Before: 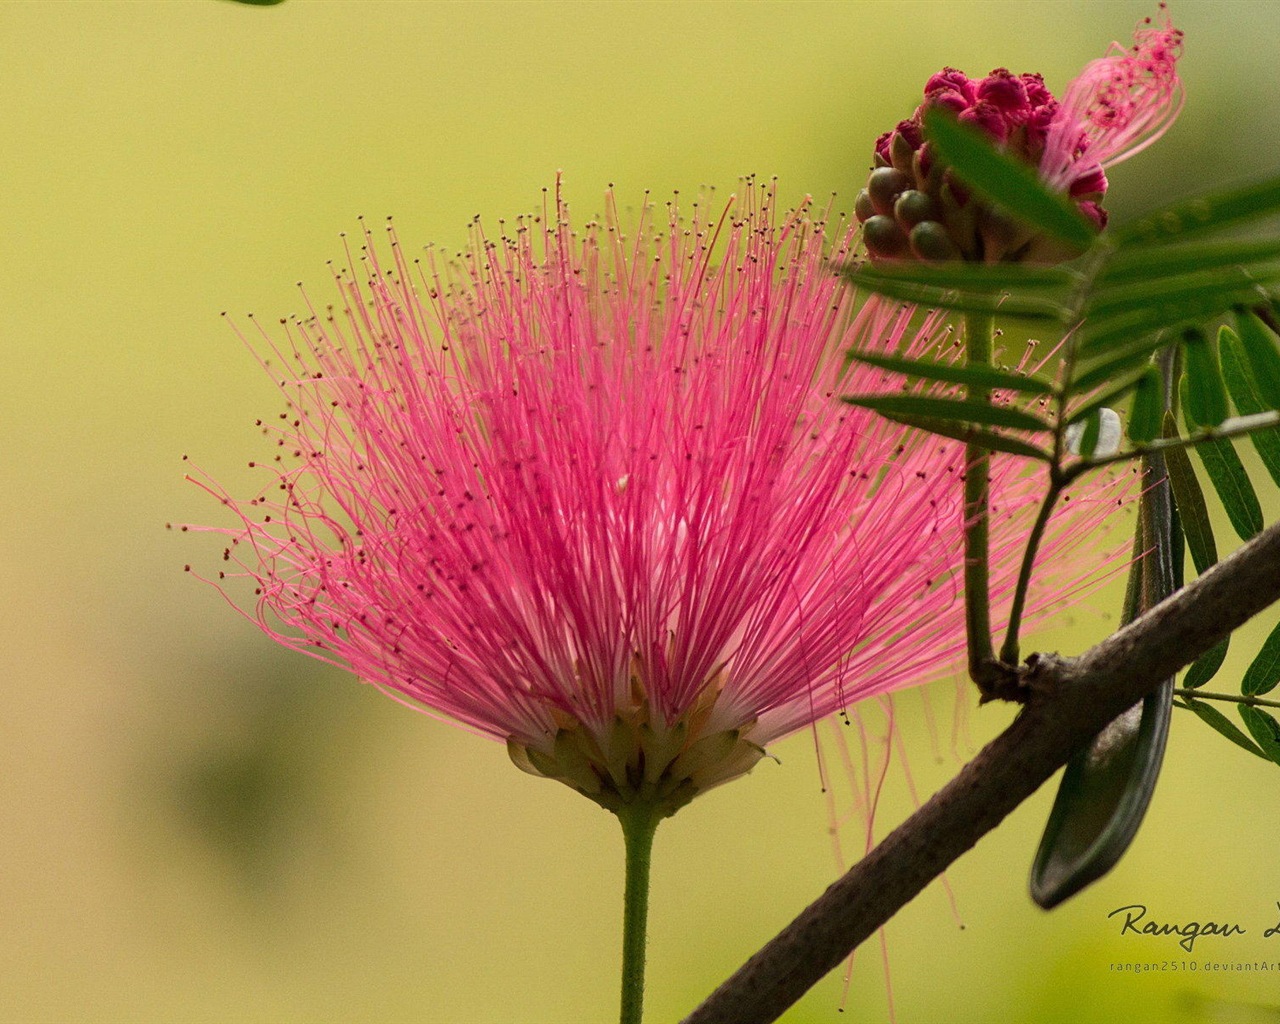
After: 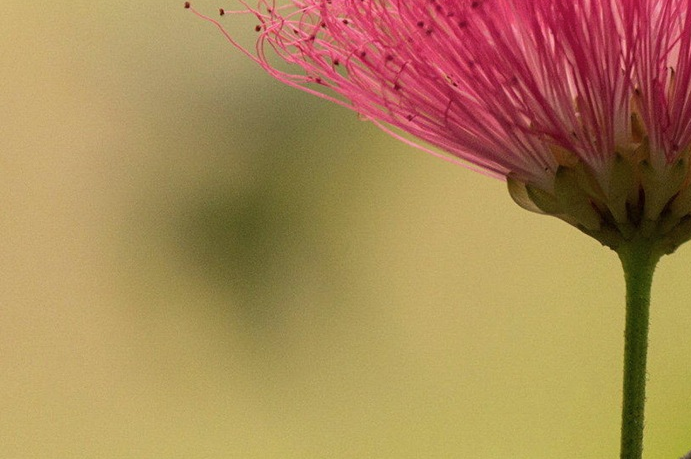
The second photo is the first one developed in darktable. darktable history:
crop and rotate: top 55.045%, right 45.953%, bottom 0.112%
contrast brightness saturation: saturation -0.058
